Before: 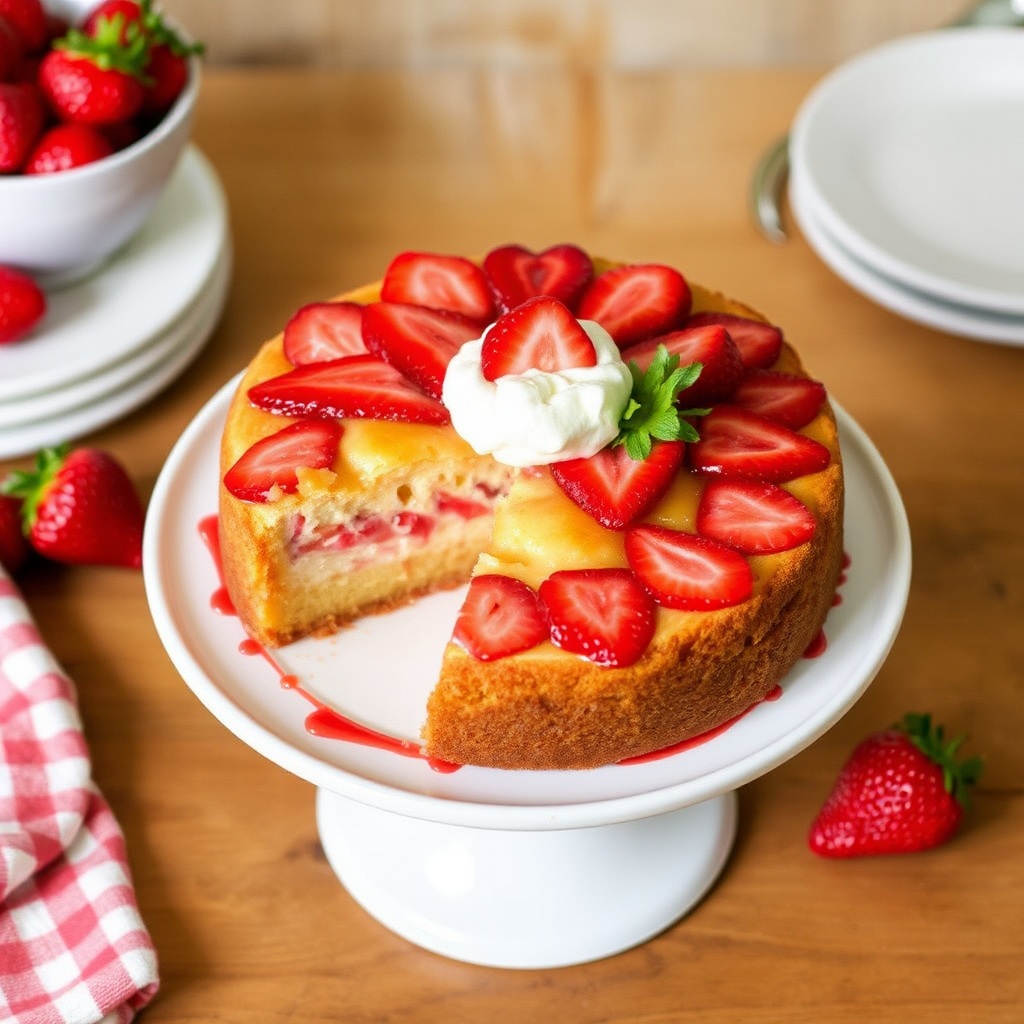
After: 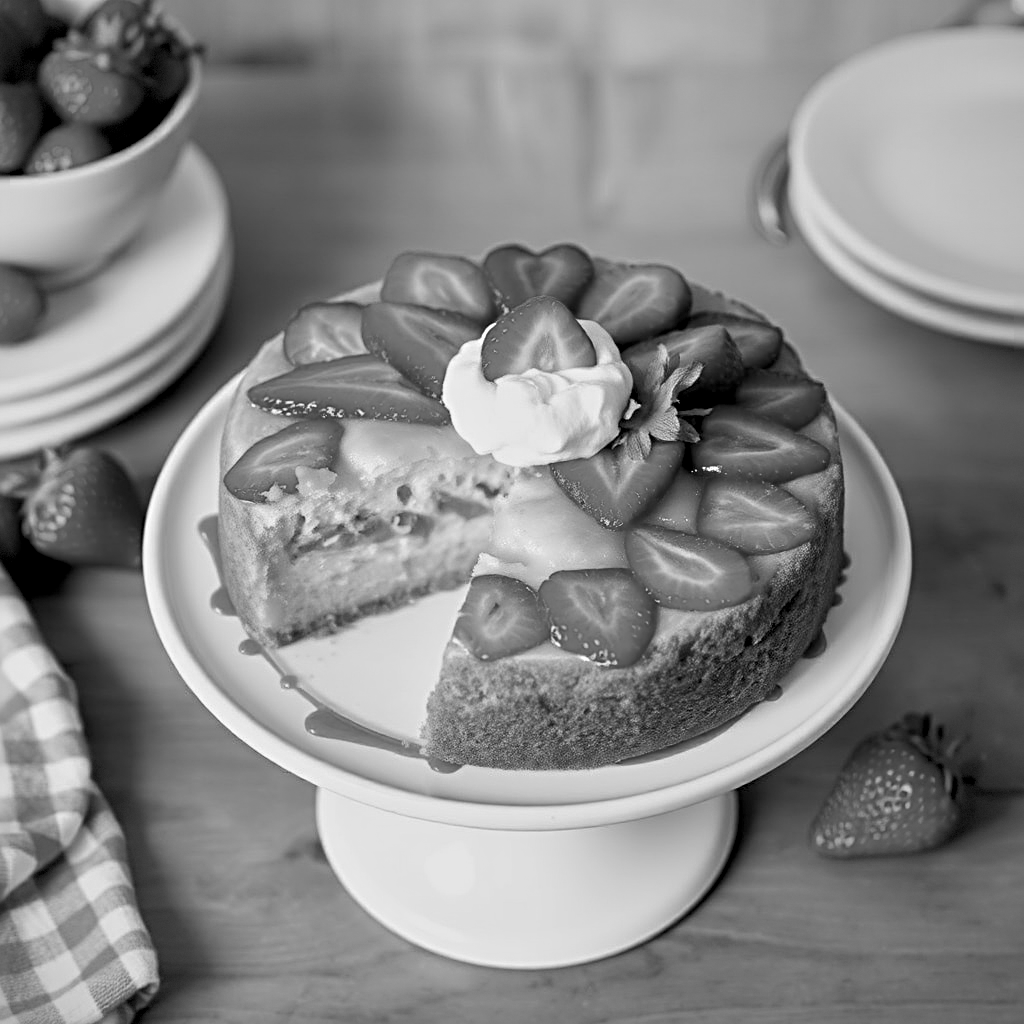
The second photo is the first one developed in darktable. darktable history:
exposure: black level correction 0.009, exposure -0.159 EV, compensate highlight preservation false
vignetting: fall-off start 97.28%, fall-off radius 79%, brightness -0.462, saturation -0.3, width/height ratio 1.114, dithering 8-bit output, unbound false
monochrome: a 30.25, b 92.03
sharpen: radius 4
